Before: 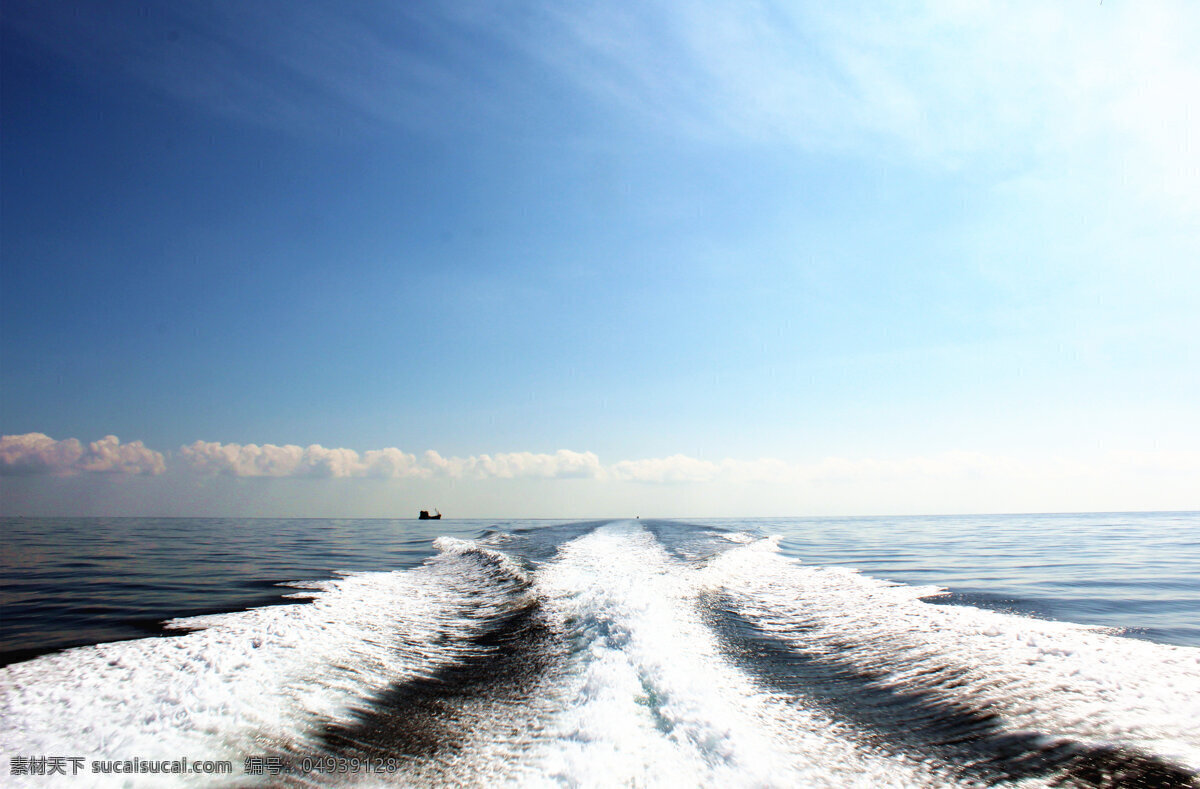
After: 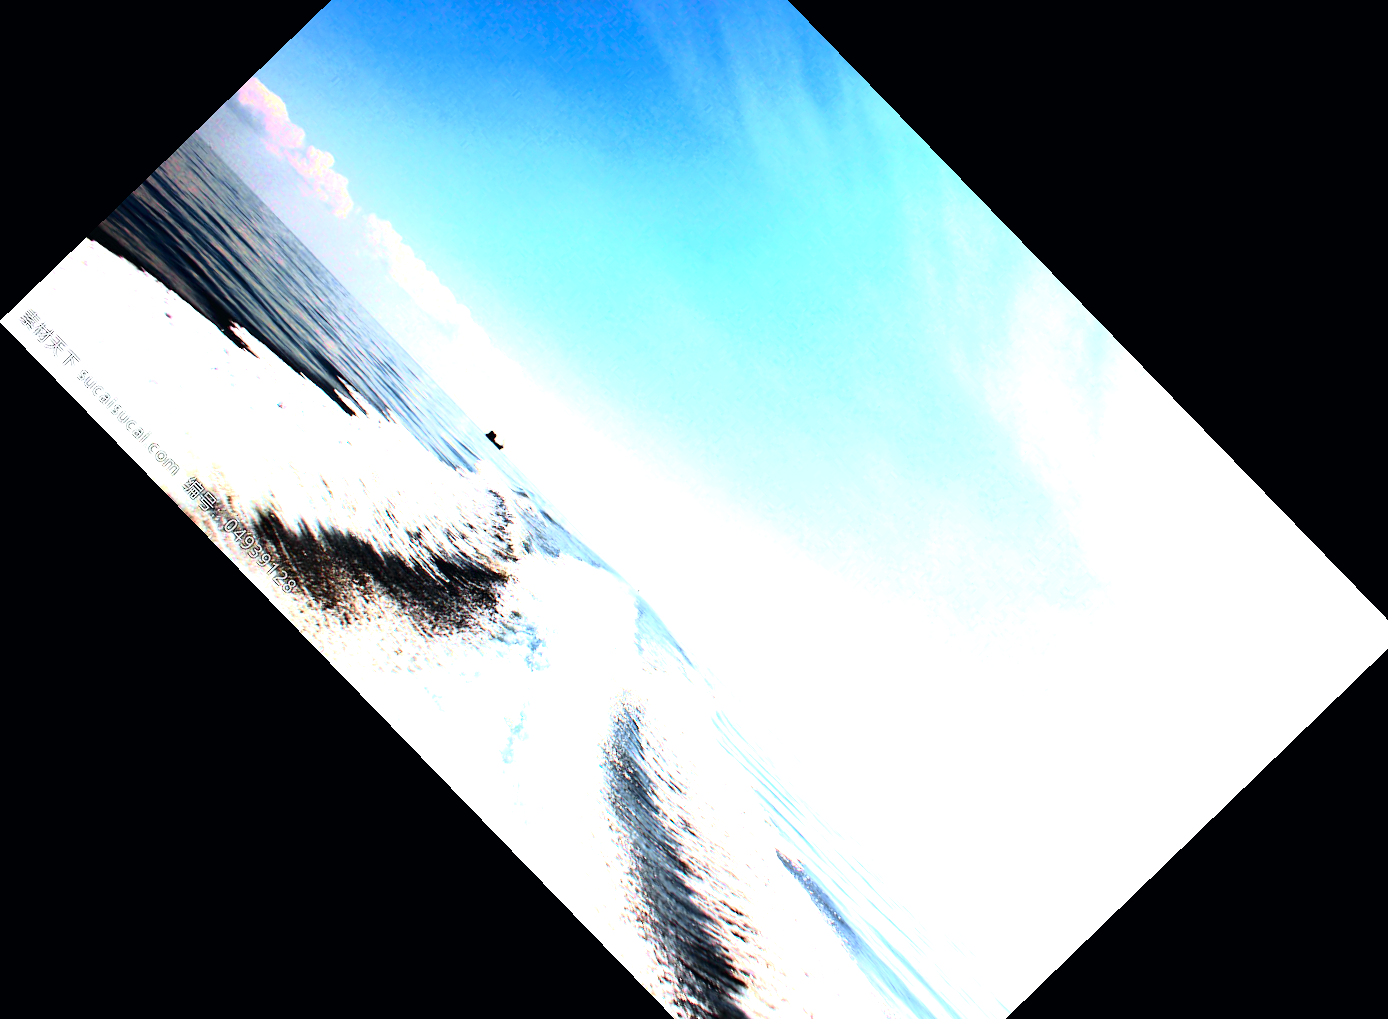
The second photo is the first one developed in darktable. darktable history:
tone curve: curves: ch0 [(0, 0) (0.105, 0.068) (0.195, 0.162) (0.283, 0.283) (0.384, 0.404) (0.485, 0.531) (0.638, 0.681) (0.795, 0.879) (1, 0.977)]; ch1 [(0, 0) (0.161, 0.092) (0.35, 0.33) (0.379, 0.401) (0.456, 0.469) (0.504, 0.498) (0.53, 0.532) (0.58, 0.619) (0.635, 0.671) (1, 1)]; ch2 [(0, 0) (0.371, 0.362) (0.437, 0.437) (0.483, 0.484) (0.53, 0.515) (0.56, 0.58) (0.622, 0.606) (1, 1)], color space Lab, independent channels, preserve colors none
exposure: exposure 1.166 EV, compensate exposure bias true, compensate highlight preservation false
crop and rotate: angle -45.93°, top 16.115%, right 0.94%, bottom 11.607%
color balance rgb: perceptual saturation grading › global saturation 36.243%, perceptual brilliance grading › highlights 17.903%, perceptual brilliance grading › mid-tones 30.634%, perceptual brilliance grading › shadows -30.929%, global vibrance 9.407%
